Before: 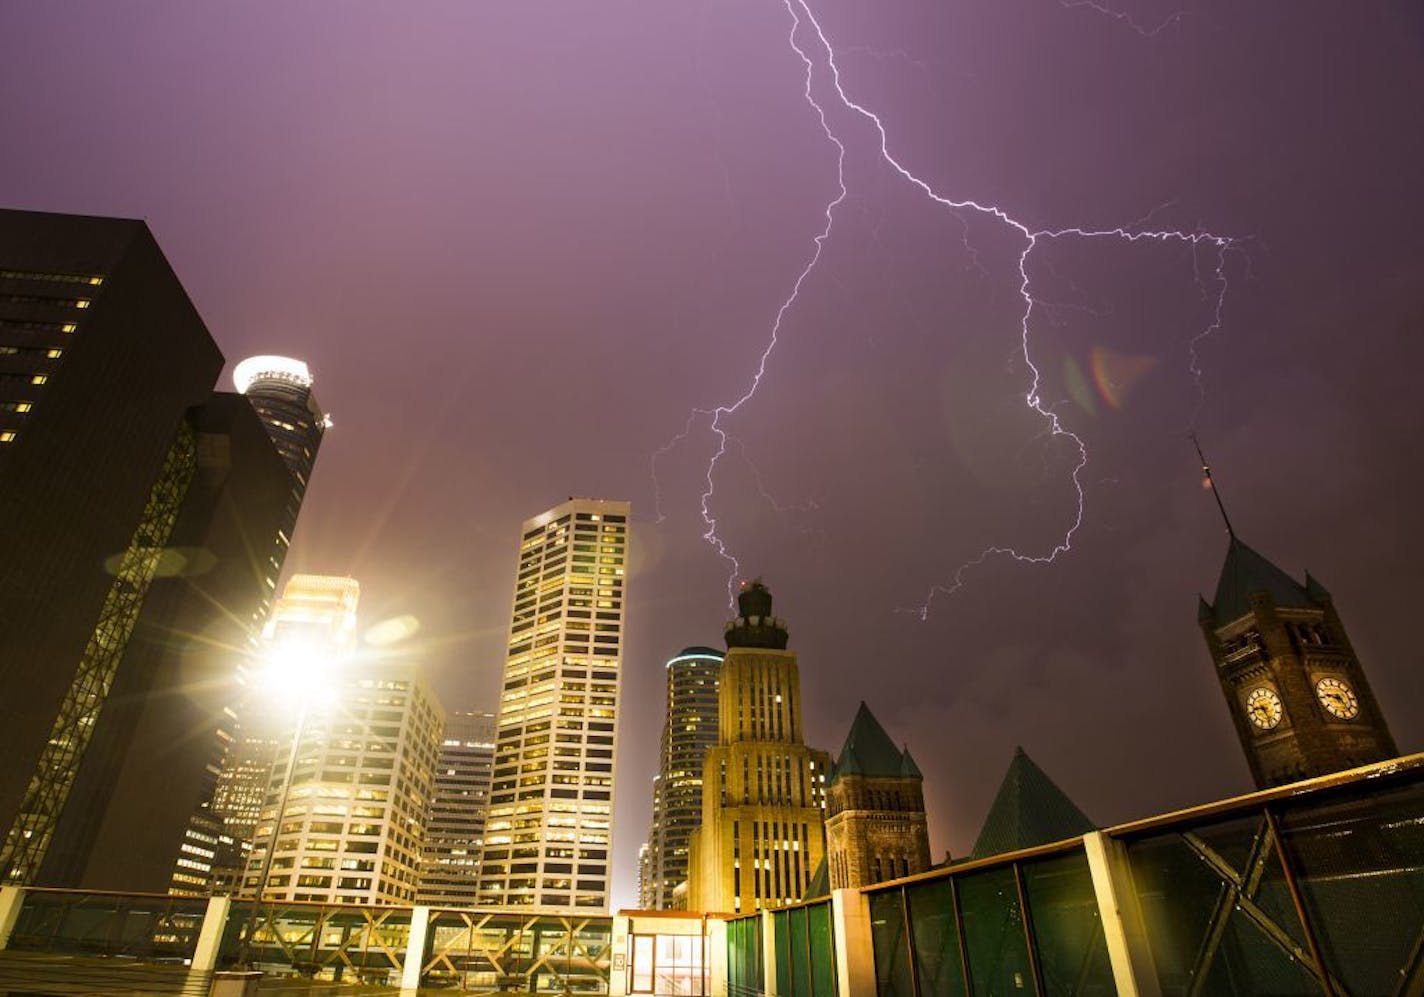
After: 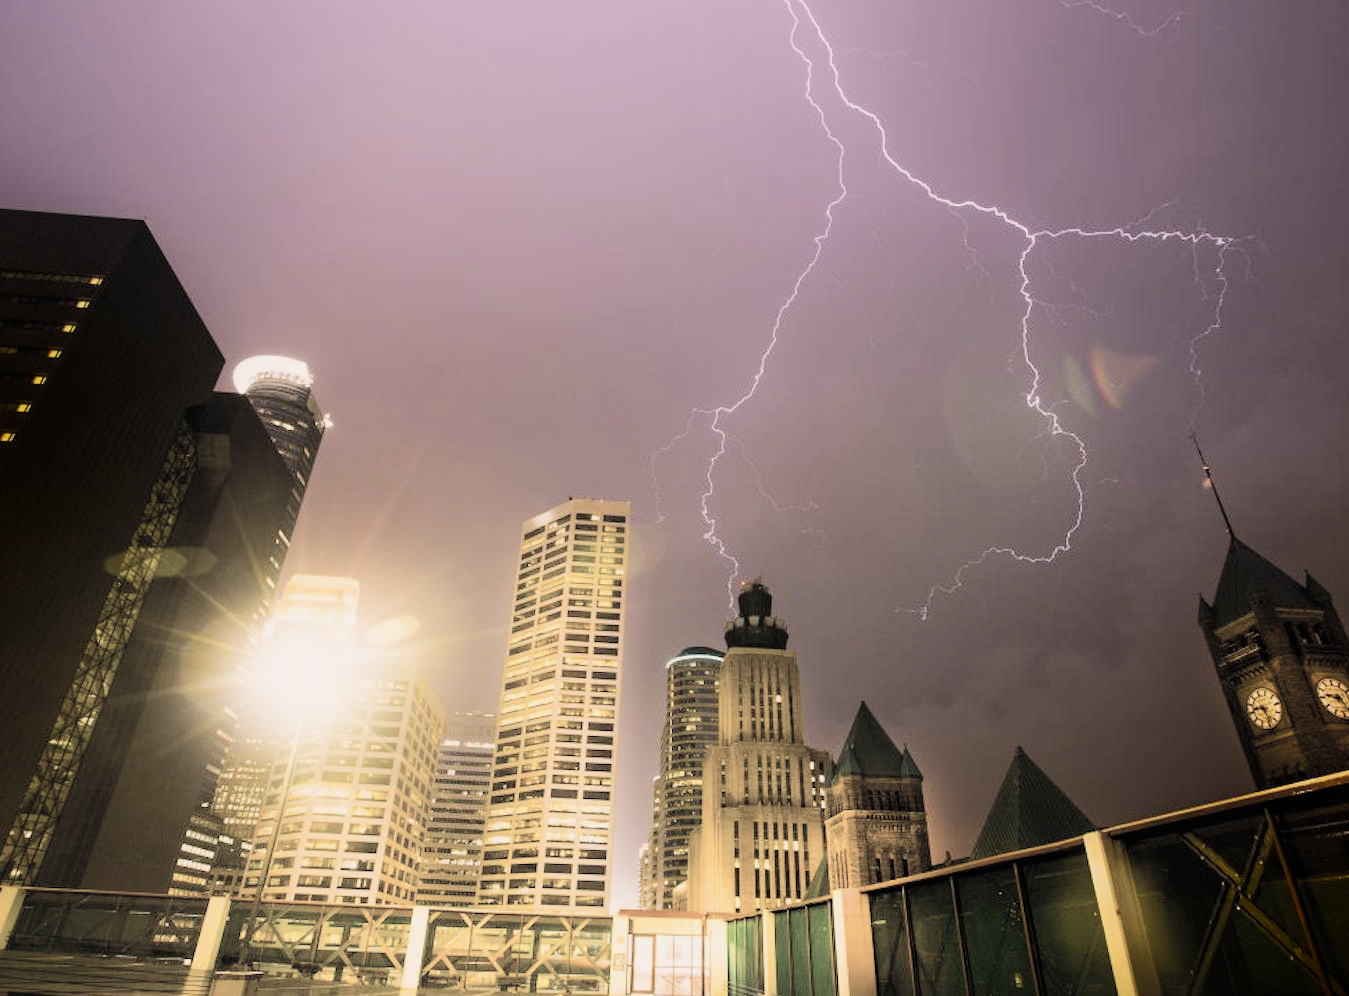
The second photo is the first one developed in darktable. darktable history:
shadows and highlights: shadows -70.54, highlights 34.26, soften with gaussian
crop and rotate: right 5.265%
color balance rgb: highlights gain › chroma 3.135%, highlights gain › hue 56.69°, perceptual saturation grading › global saturation 30.414%, perceptual brilliance grading › global brilliance 17.749%, global vibrance 20%
contrast brightness saturation: brightness 0.188, saturation -0.518
filmic rgb: black relative exposure -7.65 EV, white relative exposure 4.56 EV, hardness 3.61, contrast 1.062
